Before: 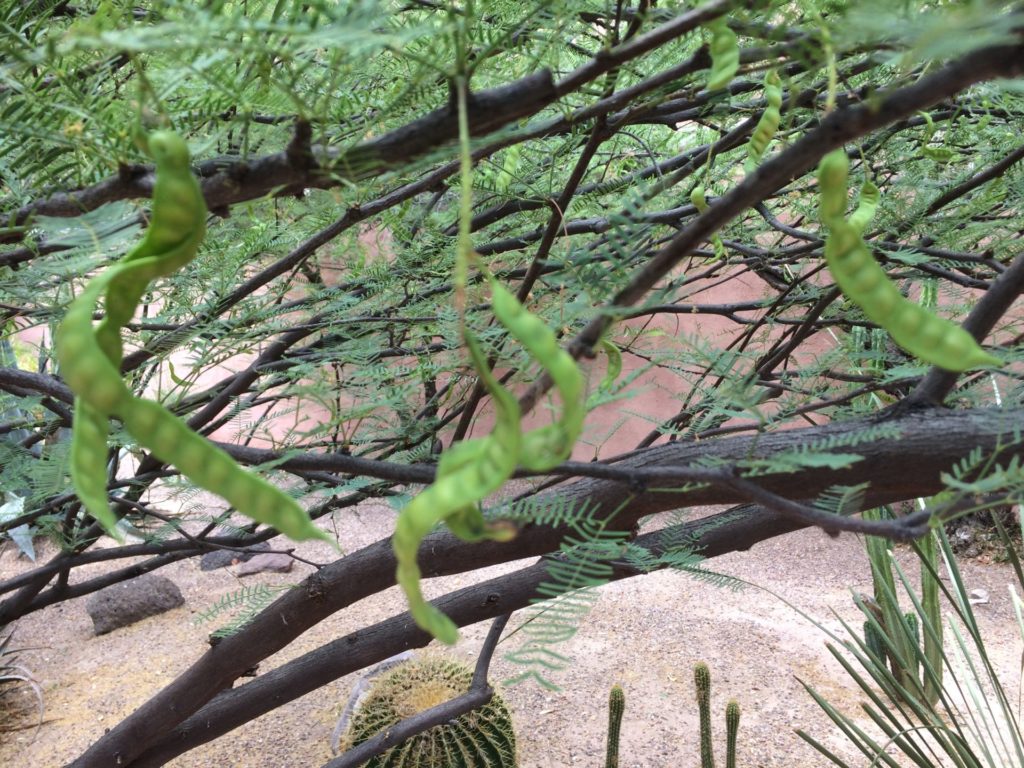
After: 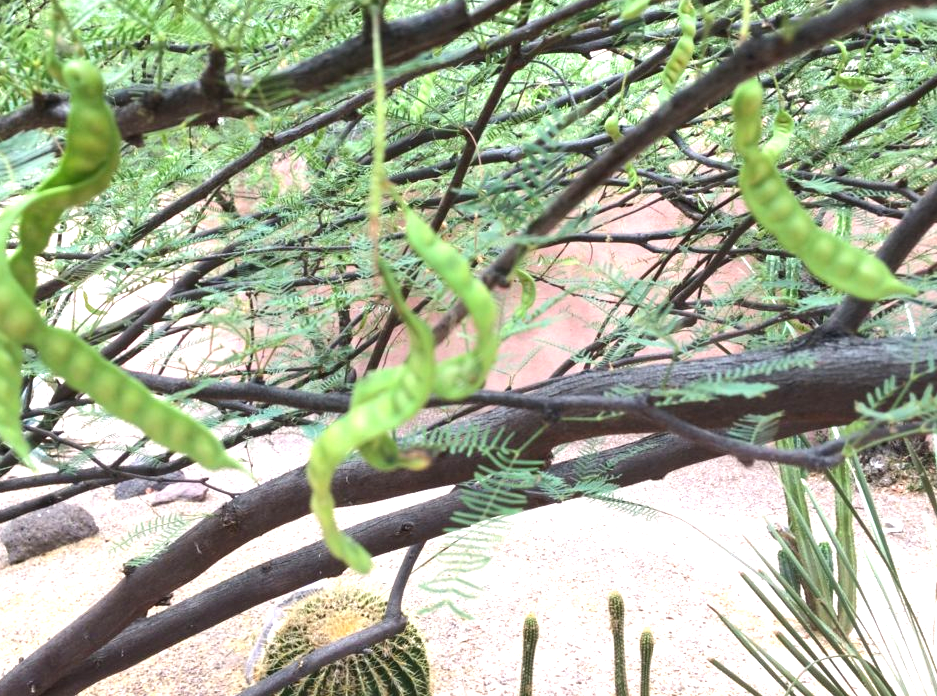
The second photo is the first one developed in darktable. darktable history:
exposure: black level correction 0, exposure 1 EV, compensate exposure bias true, compensate highlight preservation false
crop and rotate: left 8.446%, top 9.262%
